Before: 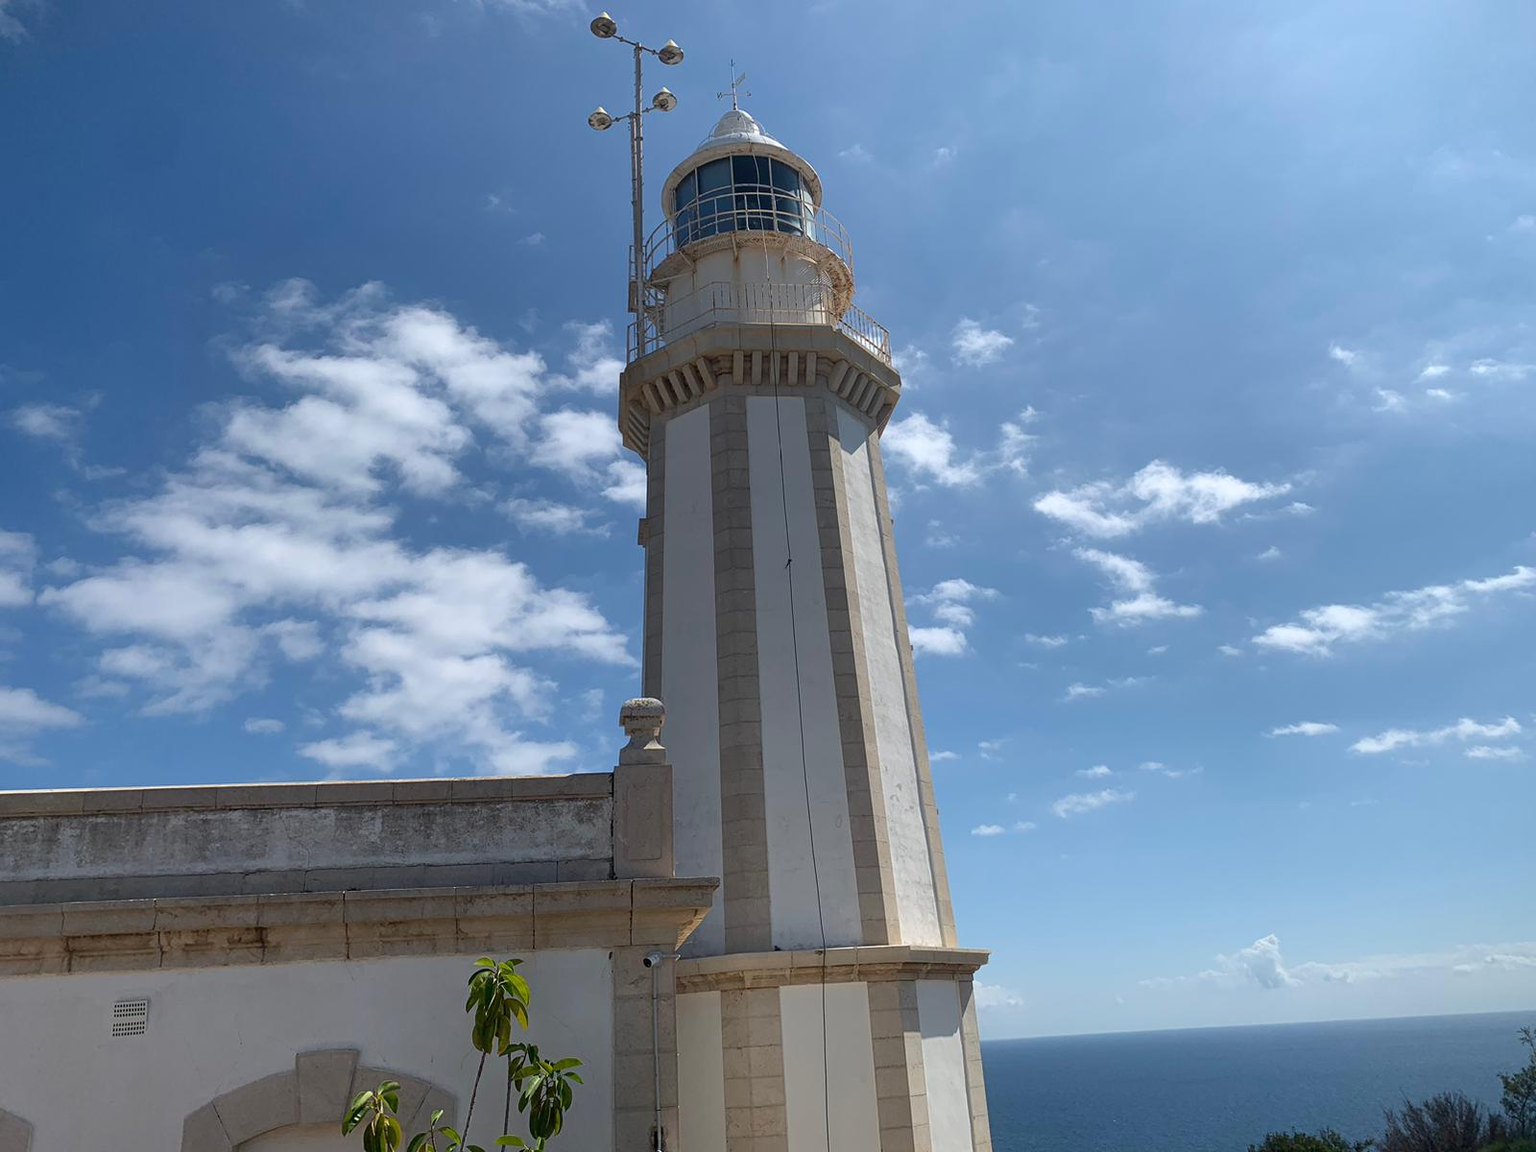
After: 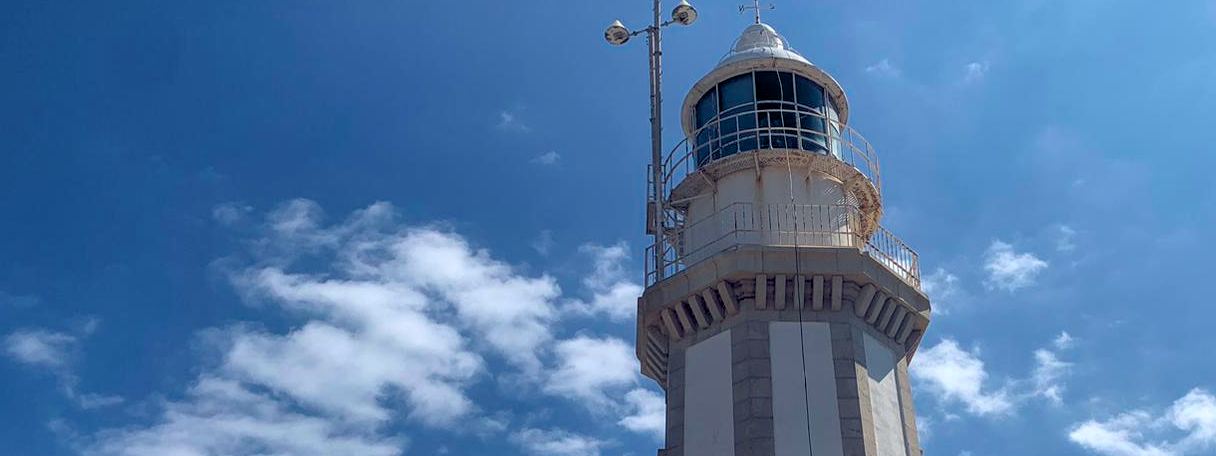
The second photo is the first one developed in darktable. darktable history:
color balance rgb: shadows lift › chroma 2.006%, shadows lift › hue 249.05°, global offset › luminance -0.3%, global offset › chroma 0.305%, global offset › hue 261.41°, linear chroma grading › shadows -39.803%, linear chroma grading › highlights 40.009%, linear chroma grading › global chroma 44.41%, linear chroma grading › mid-tones -29.563%, perceptual saturation grading › global saturation 34.882%, perceptual saturation grading › highlights -25.871%, perceptual saturation grading › shadows 49.454%, global vibrance 23.68%
contrast brightness saturation: contrast -0.062, saturation -0.401
crop: left 0.555%, top 7.637%, right 23.425%, bottom 54.339%
local contrast: on, module defaults
